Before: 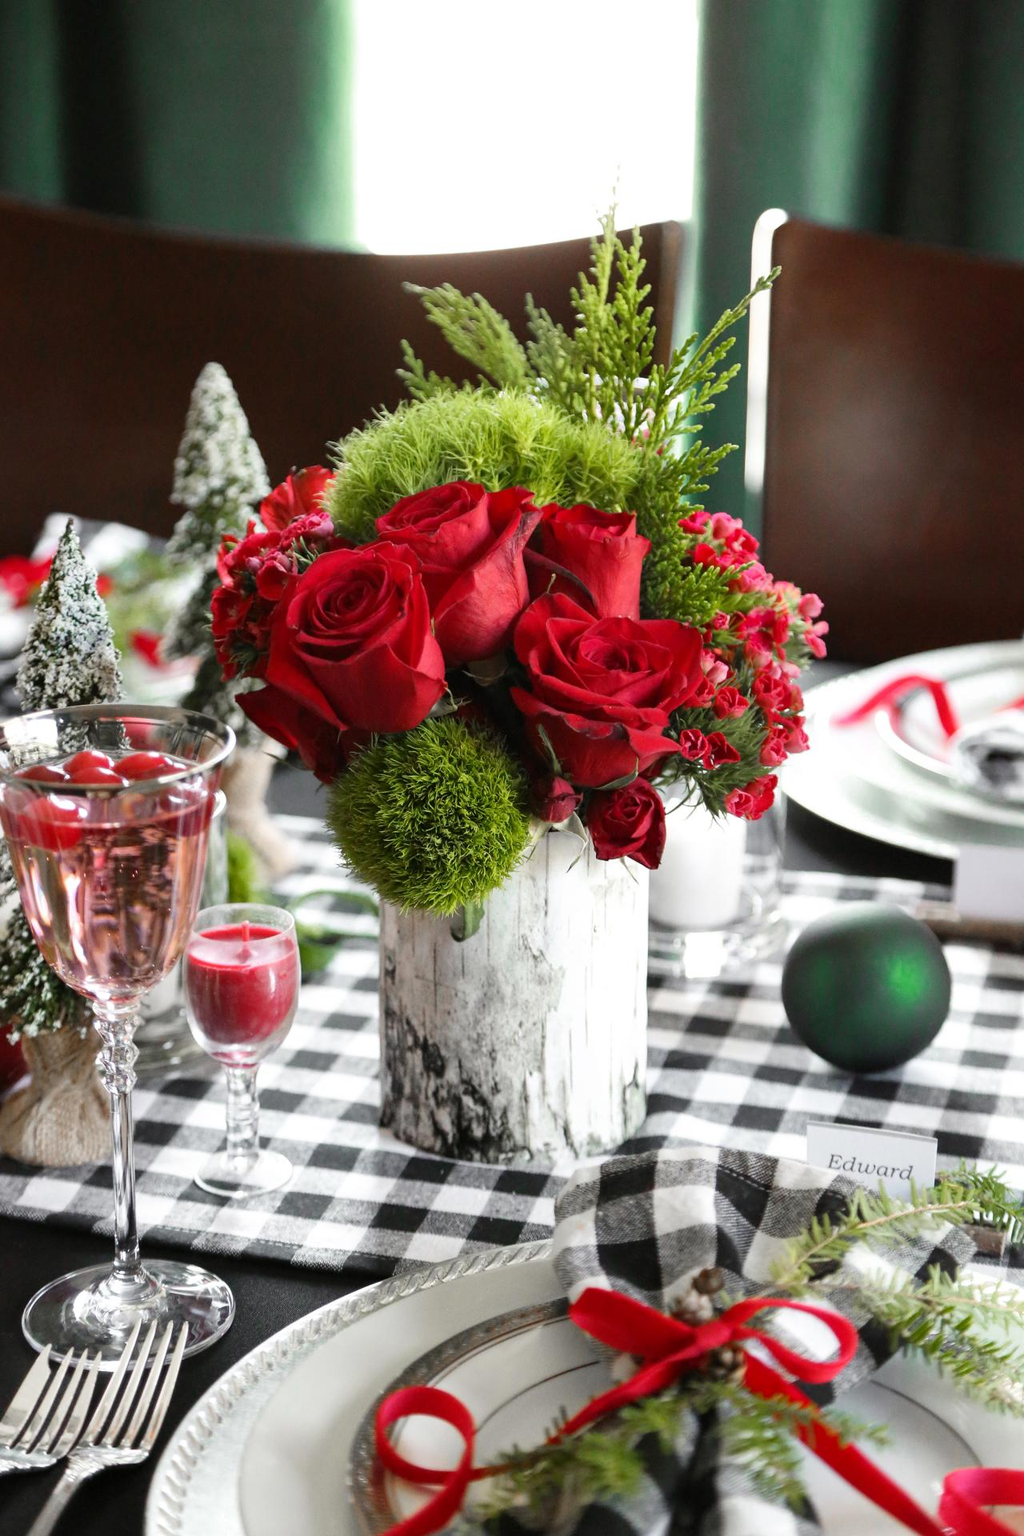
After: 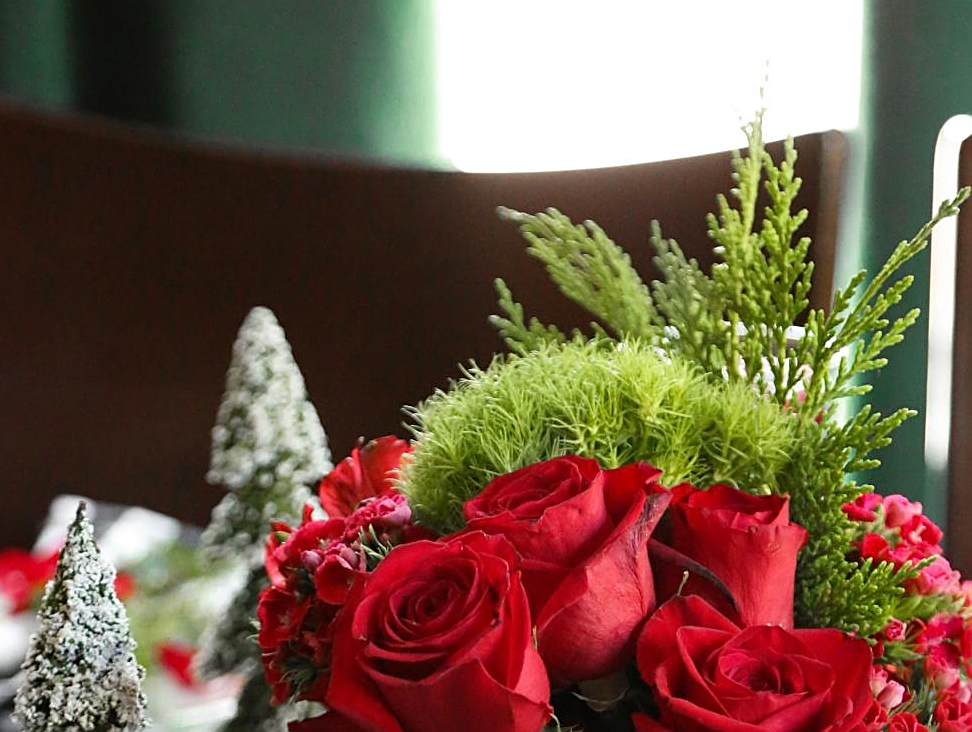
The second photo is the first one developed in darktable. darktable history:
crop: left 0.529%, top 7.648%, right 23.414%, bottom 54.184%
sharpen: on, module defaults
